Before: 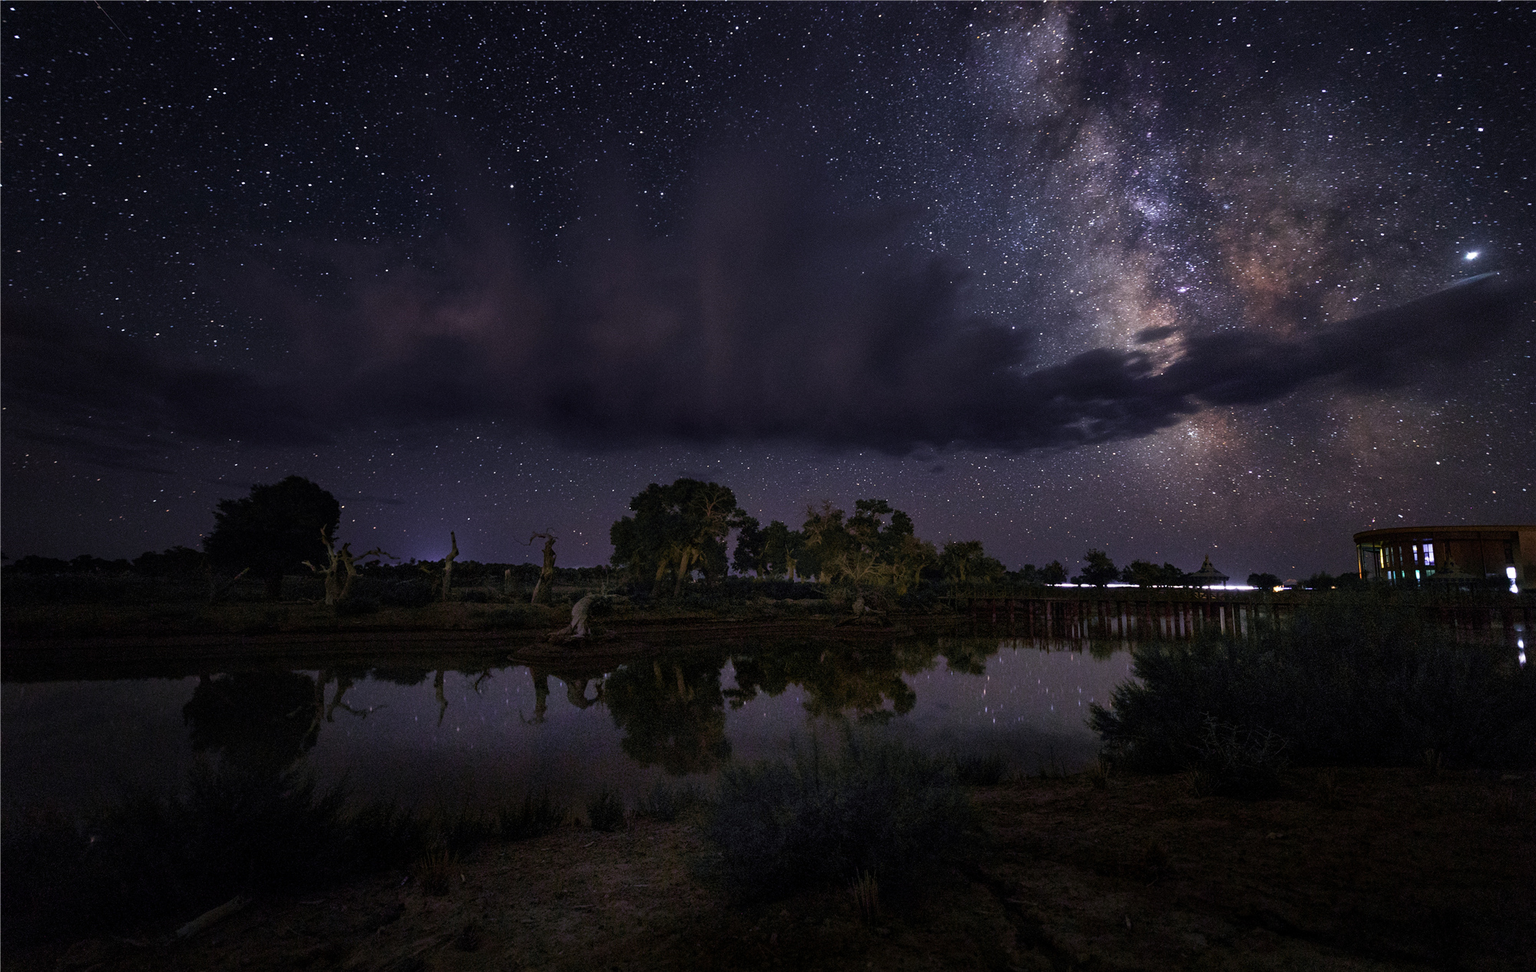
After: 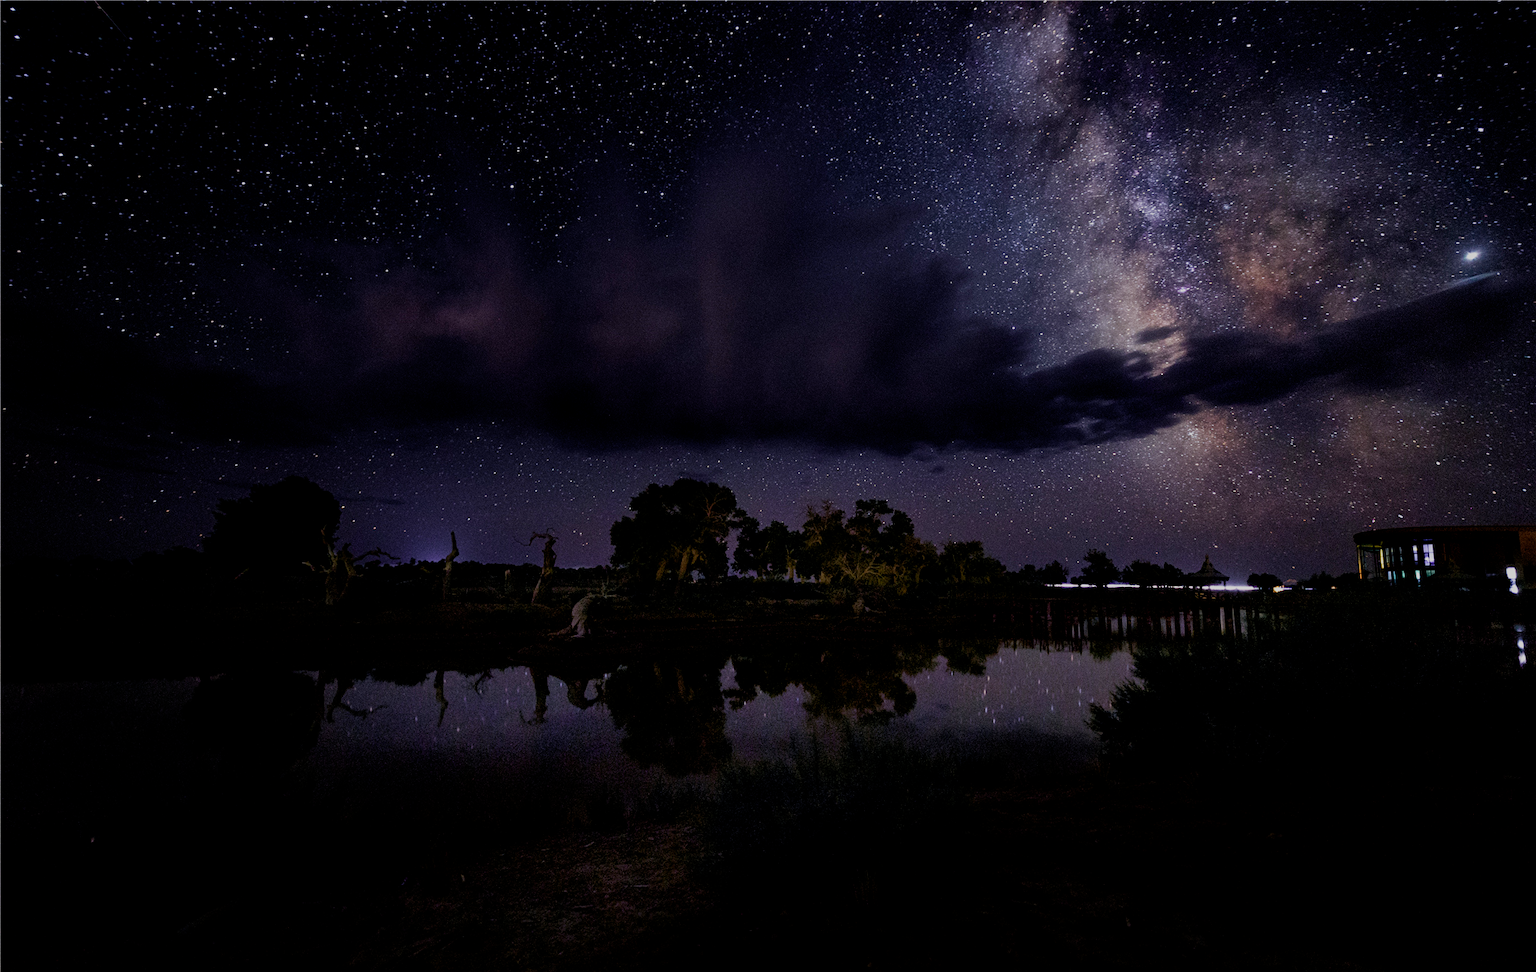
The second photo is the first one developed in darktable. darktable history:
filmic rgb: middle gray luminance 29.74%, black relative exposure -9 EV, white relative exposure 6.99 EV, target black luminance 0%, hardness 2.97, latitude 1.97%, contrast 0.962, highlights saturation mix 4.6%, shadows ↔ highlights balance 12.59%, preserve chrominance no, color science v4 (2020), contrast in shadows soft, contrast in highlights soft
tone equalizer: mask exposure compensation -0.491 EV
